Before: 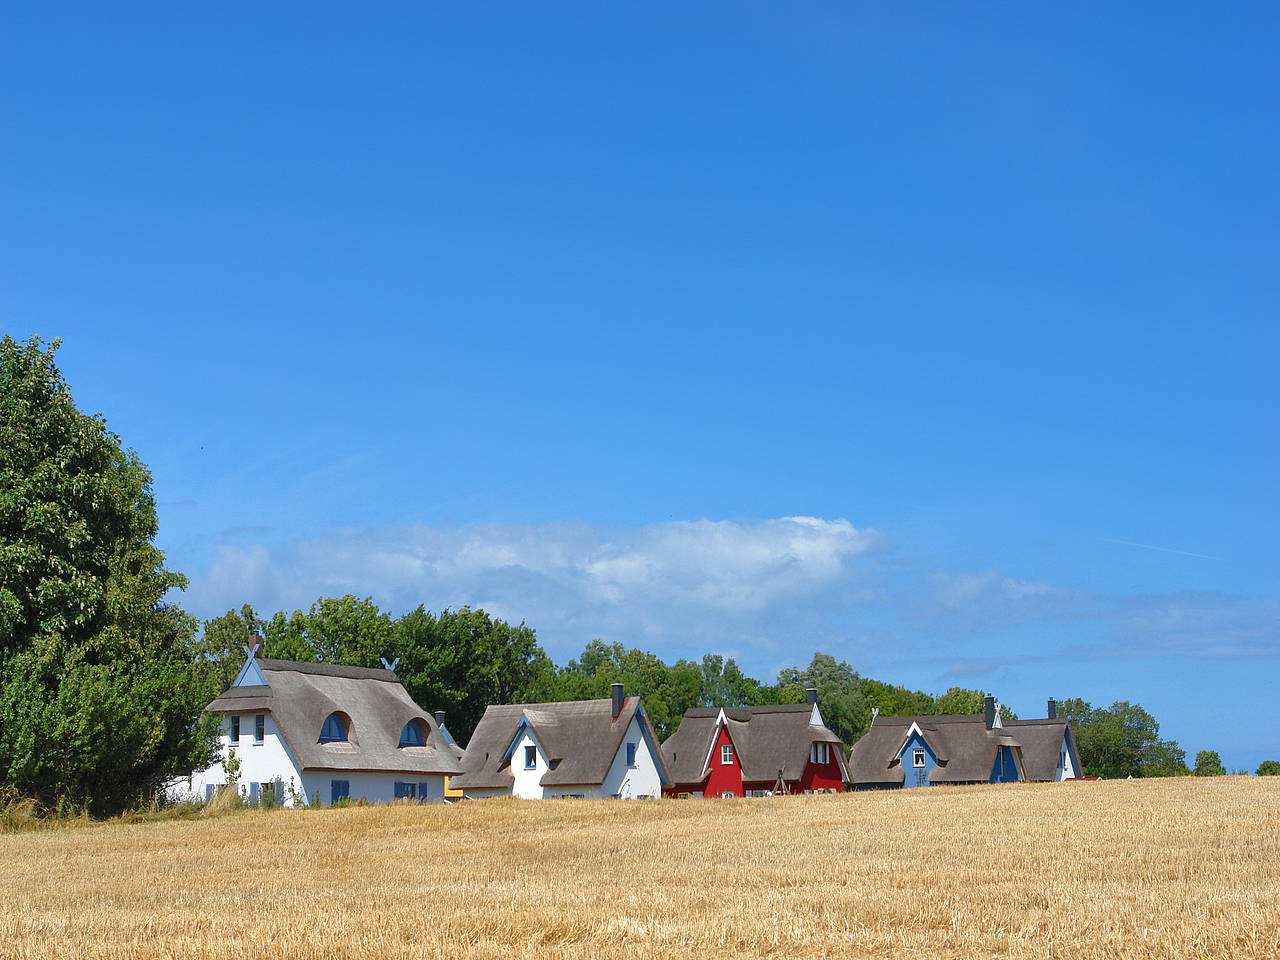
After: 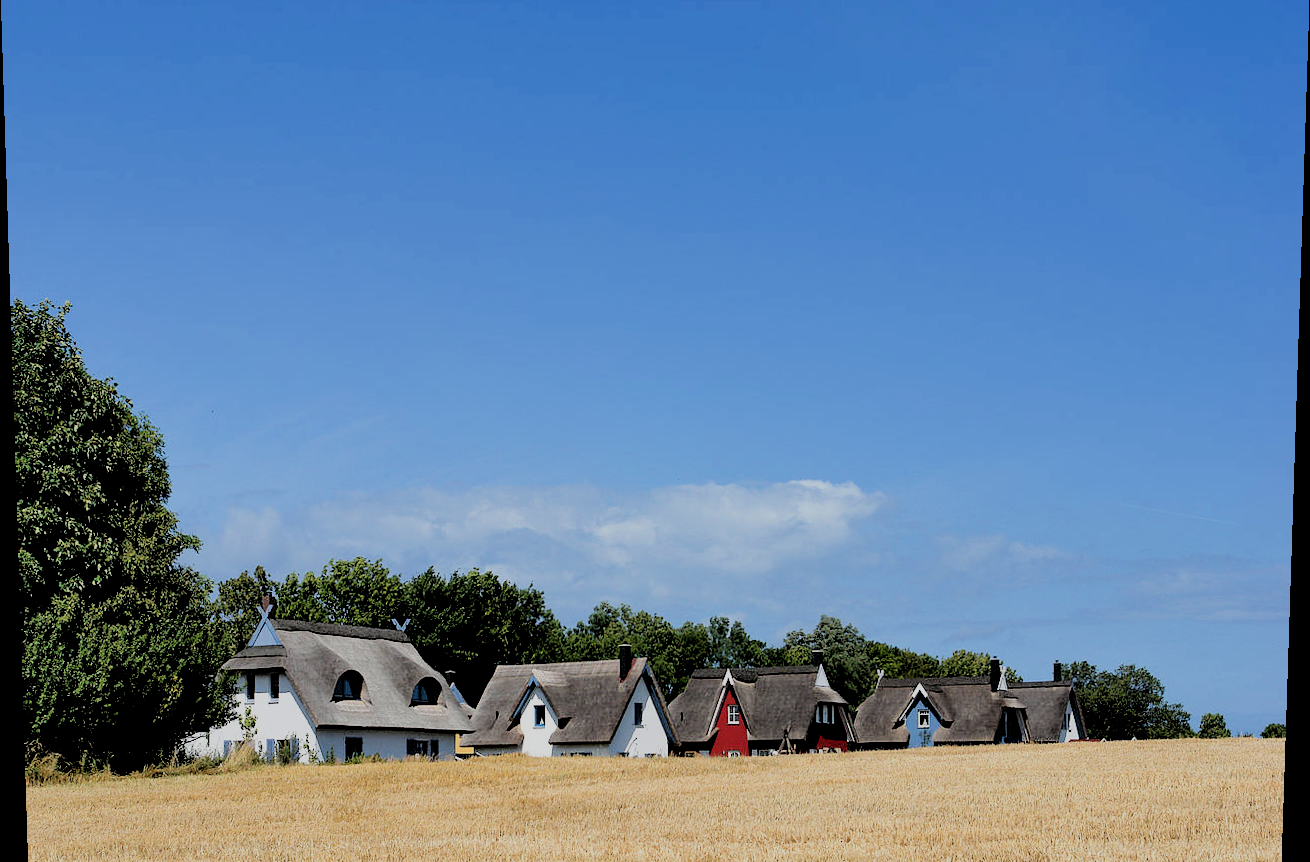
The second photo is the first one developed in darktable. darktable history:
filmic rgb: black relative exposure -3.21 EV, white relative exposure 7.02 EV, hardness 1.46, contrast 1.35
rotate and perspective: lens shift (vertical) 0.048, lens shift (horizontal) -0.024, automatic cropping off
crop and rotate: top 5.609%, bottom 5.609%
rgb levels: levels [[0.034, 0.472, 0.904], [0, 0.5, 1], [0, 0.5, 1]]
